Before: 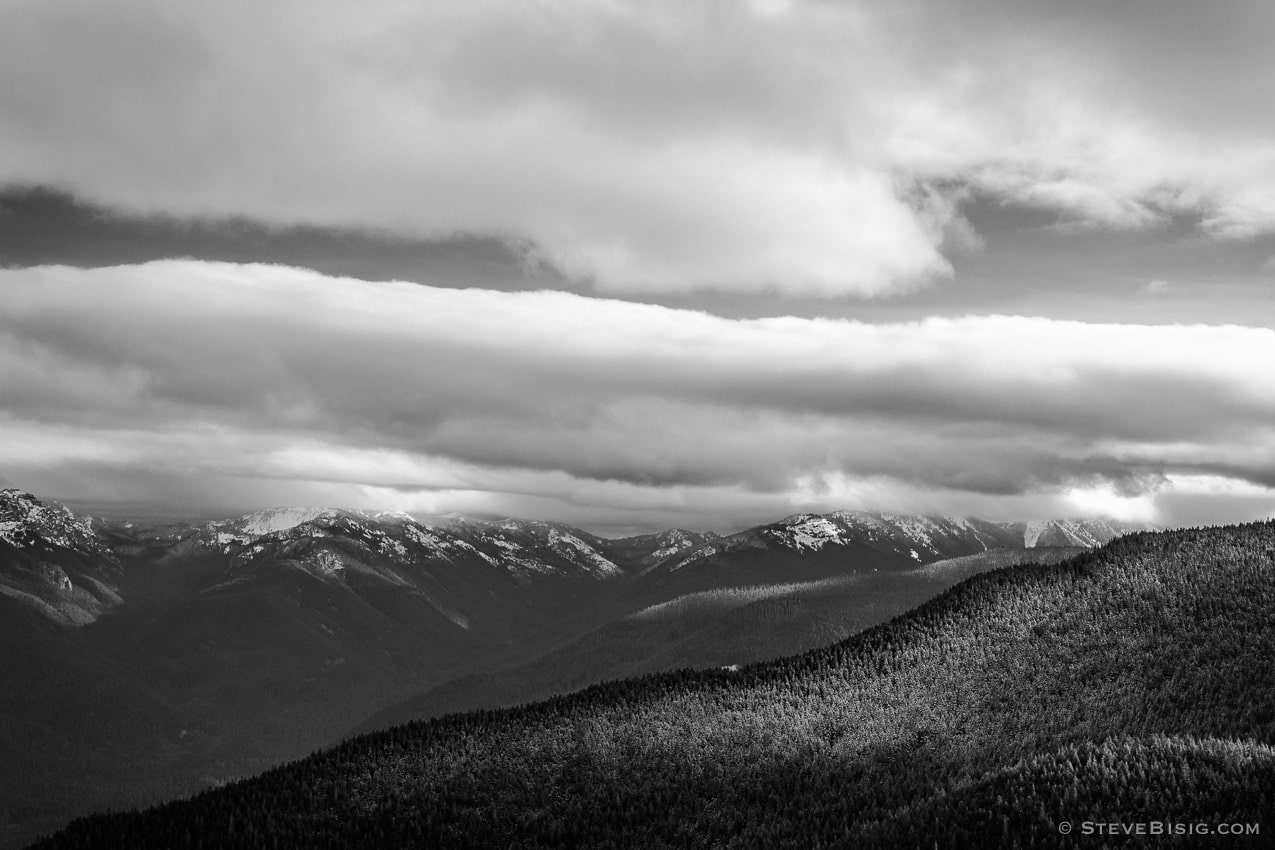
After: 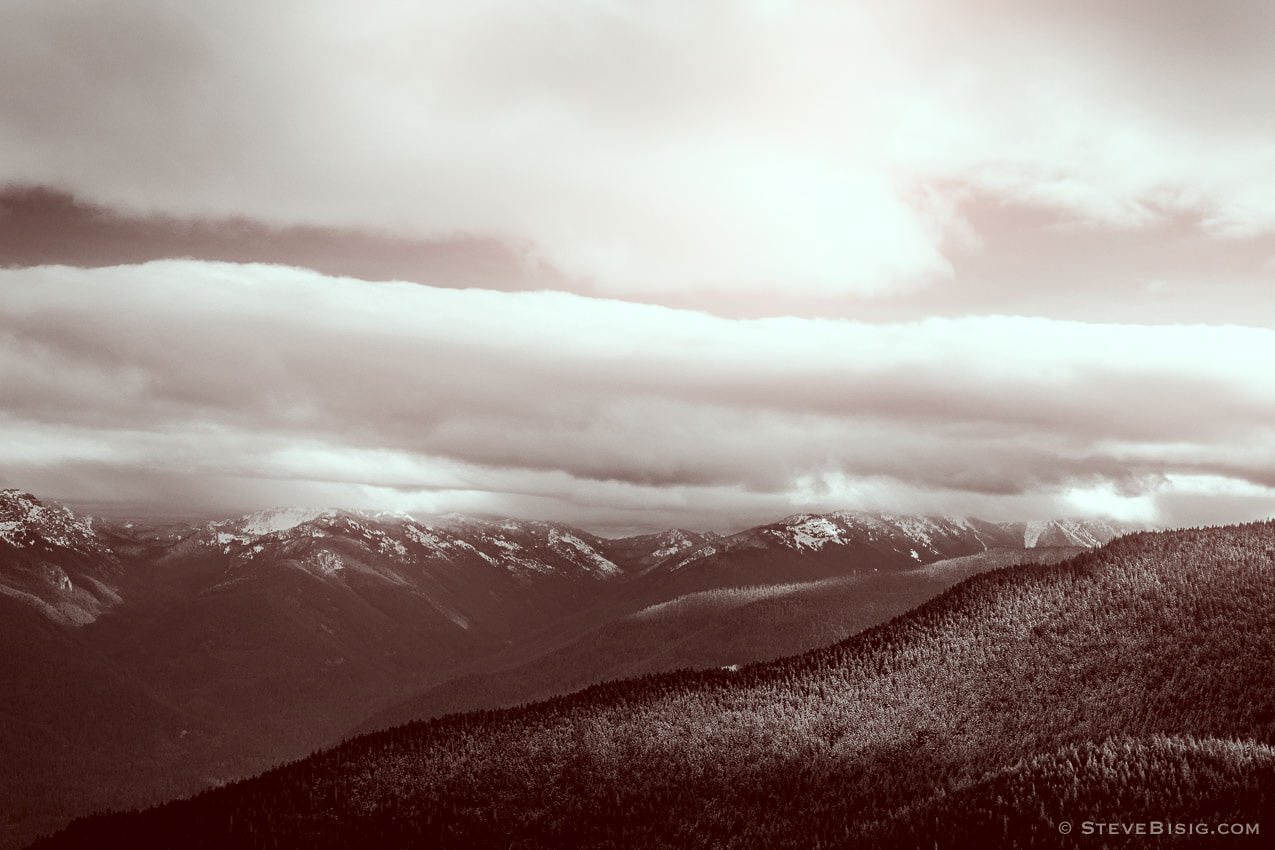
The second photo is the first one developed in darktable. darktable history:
bloom: on, module defaults
color correction: highlights a* -7.23, highlights b* -0.161, shadows a* 20.08, shadows b* 11.73
